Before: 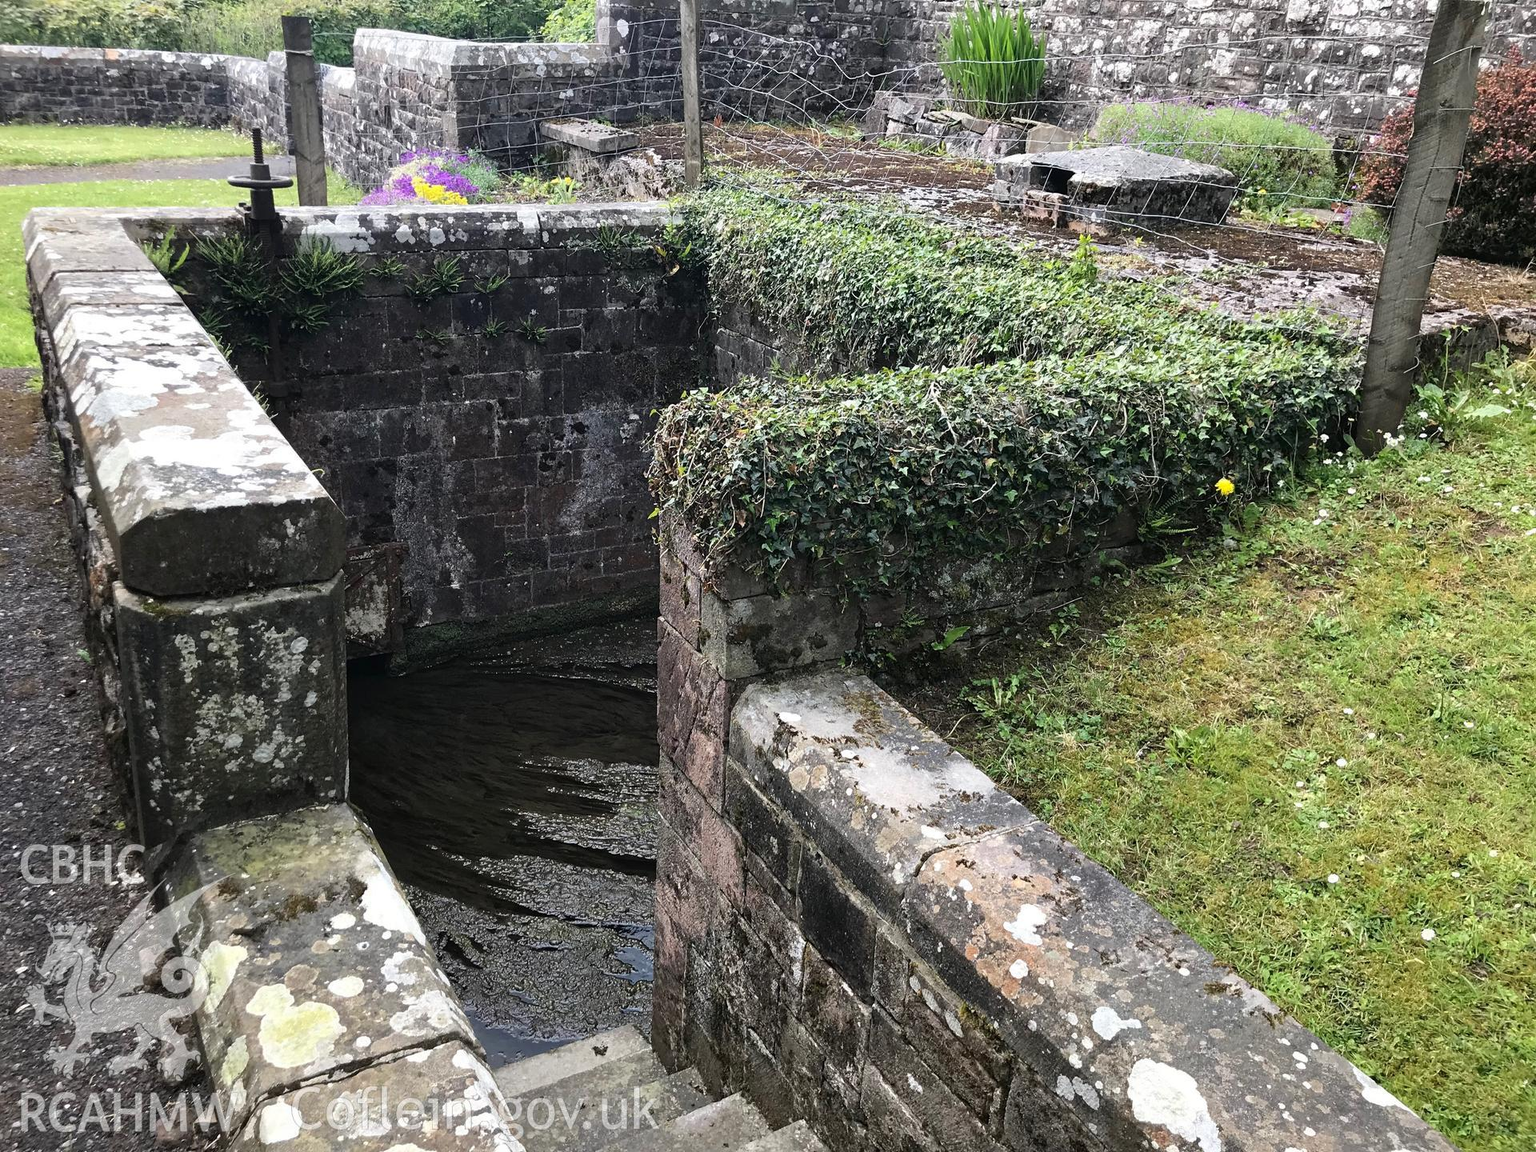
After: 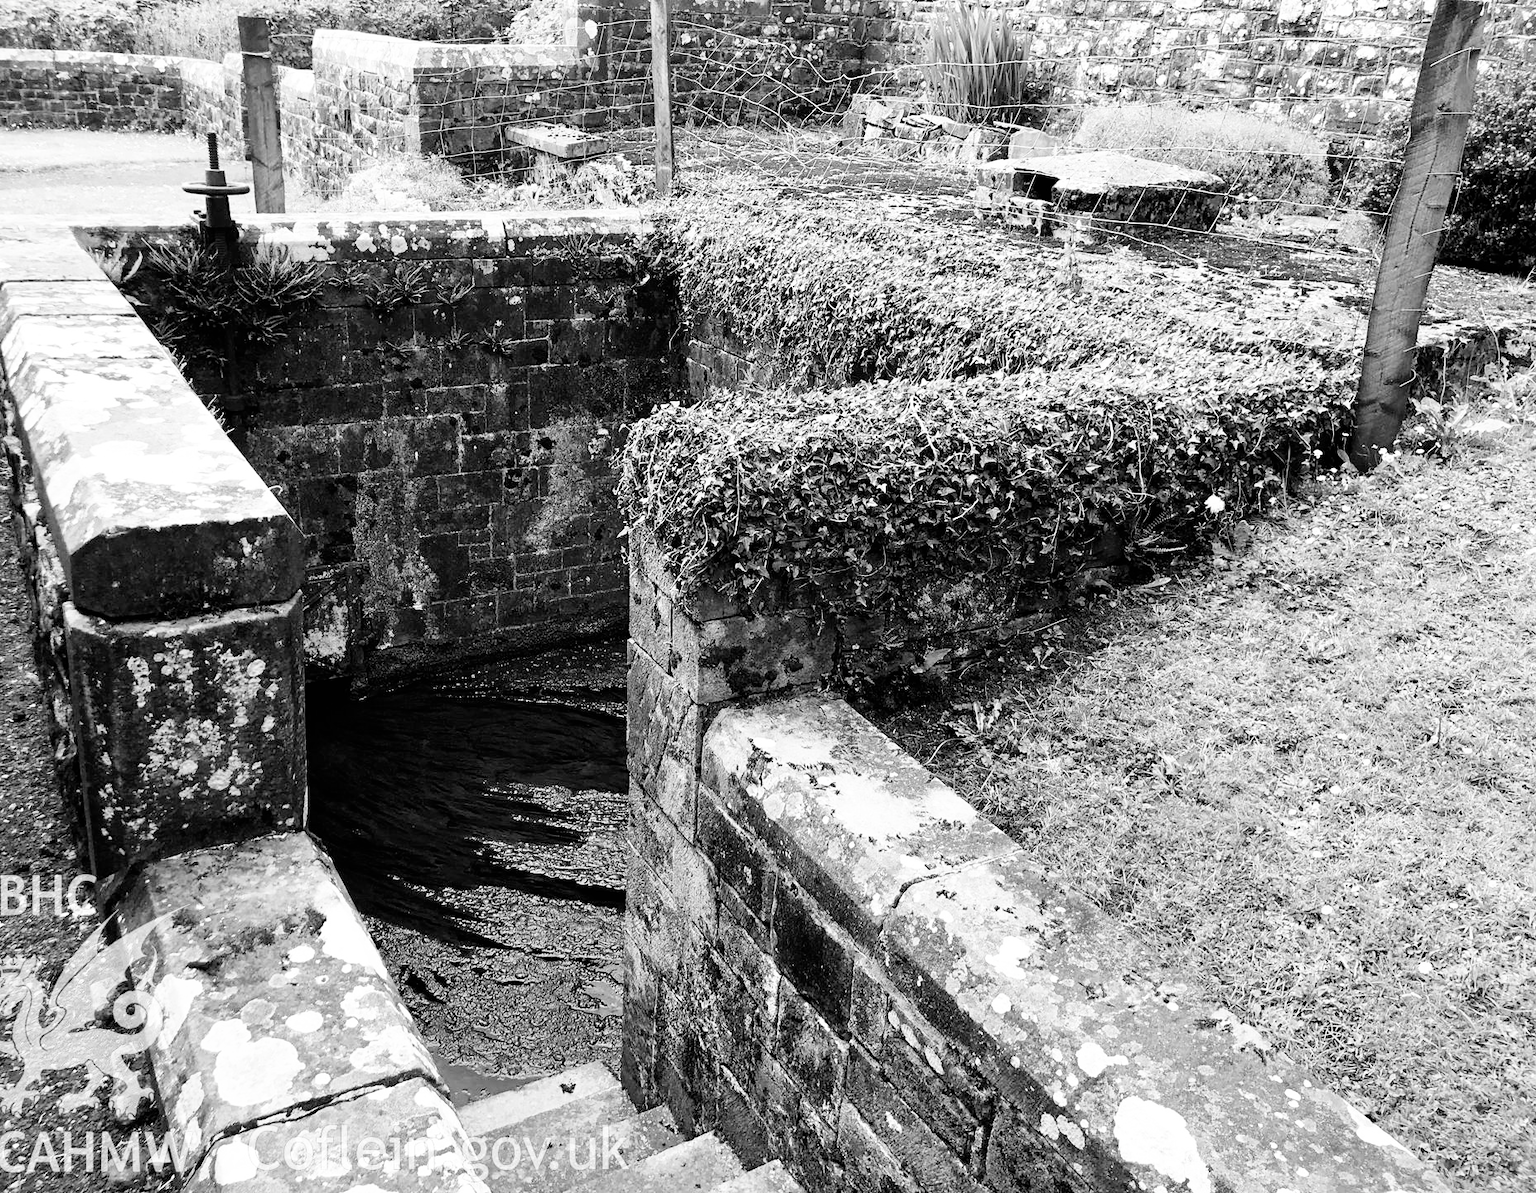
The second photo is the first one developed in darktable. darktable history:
crop and rotate: left 3.422%
filmic rgb: black relative exposure -5.04 EV, white relative exposure 3.54 EV, hardness 3.19, contrast 1.298, highlights saturation mix -49.8%, add noise in highlights 0.099, color science v4 (2020), type of noise poissonian
exposure: black level correction 0, exposure 1 EV, compensate highlight preservation false
shadows and highlights: shadows 29.3, highlights -29.57, low approximation 0.01, soften with gaussian
